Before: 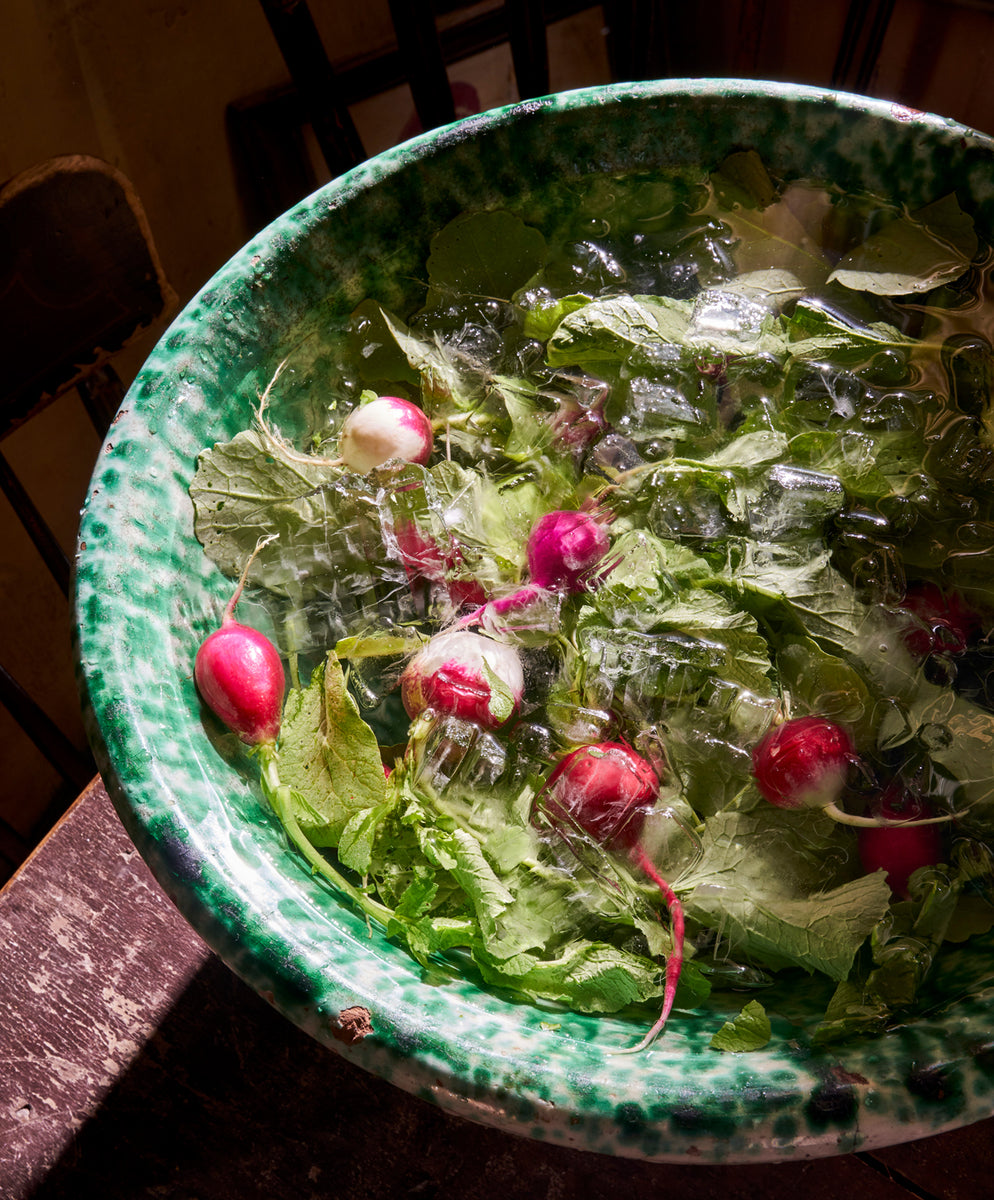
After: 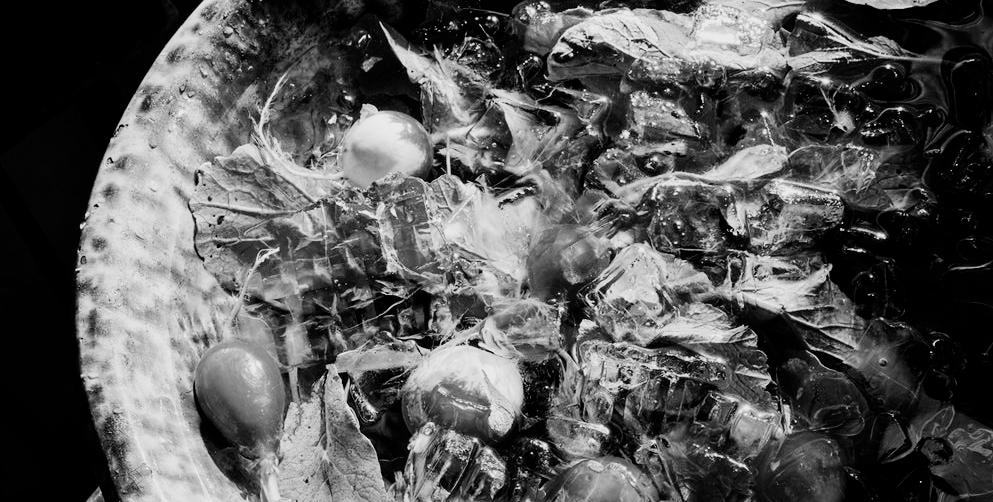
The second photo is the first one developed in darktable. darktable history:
crop and rotate: top 23.84%, bottom 34.294%
monochrome: a 16.01, b -2.65, highlights 0.52
filmic rgb: black relative exposure -5 EV, hardness 2.88, contrast 1.5
contrast brightness saturation: contrast 0.06, brightness -0.01, saturation -0.23
